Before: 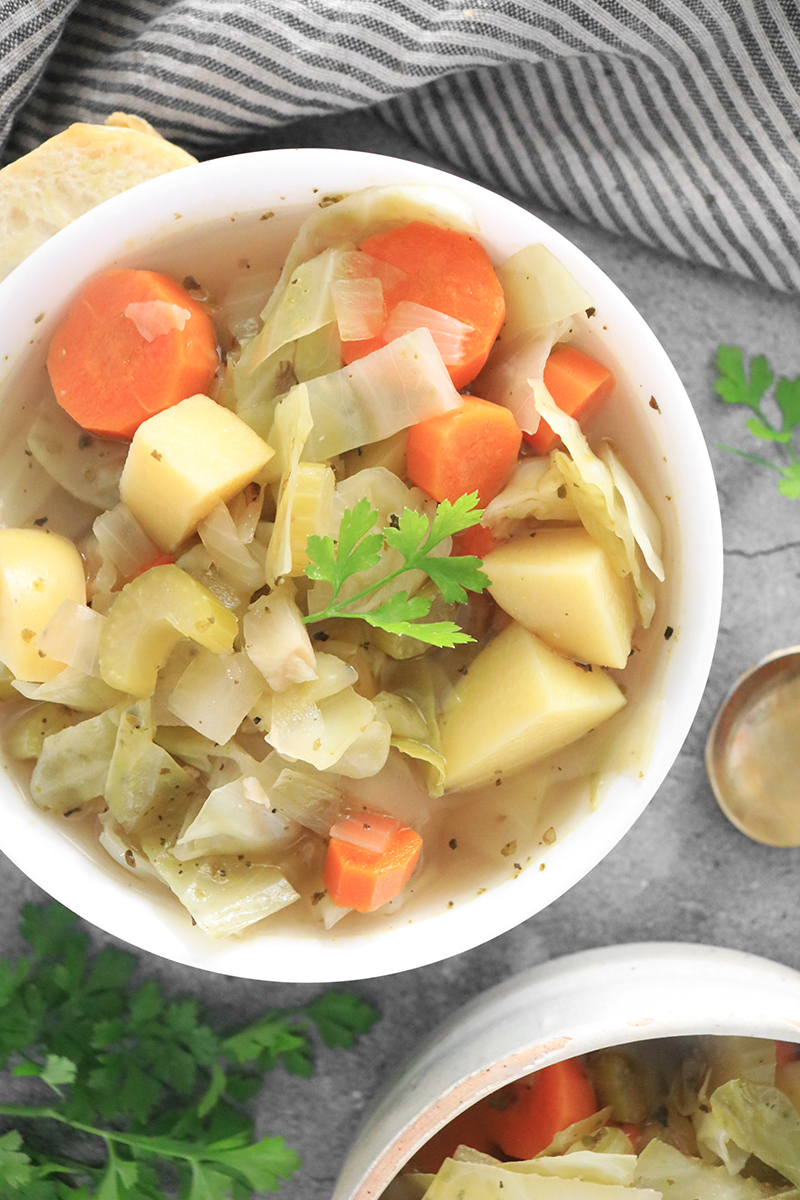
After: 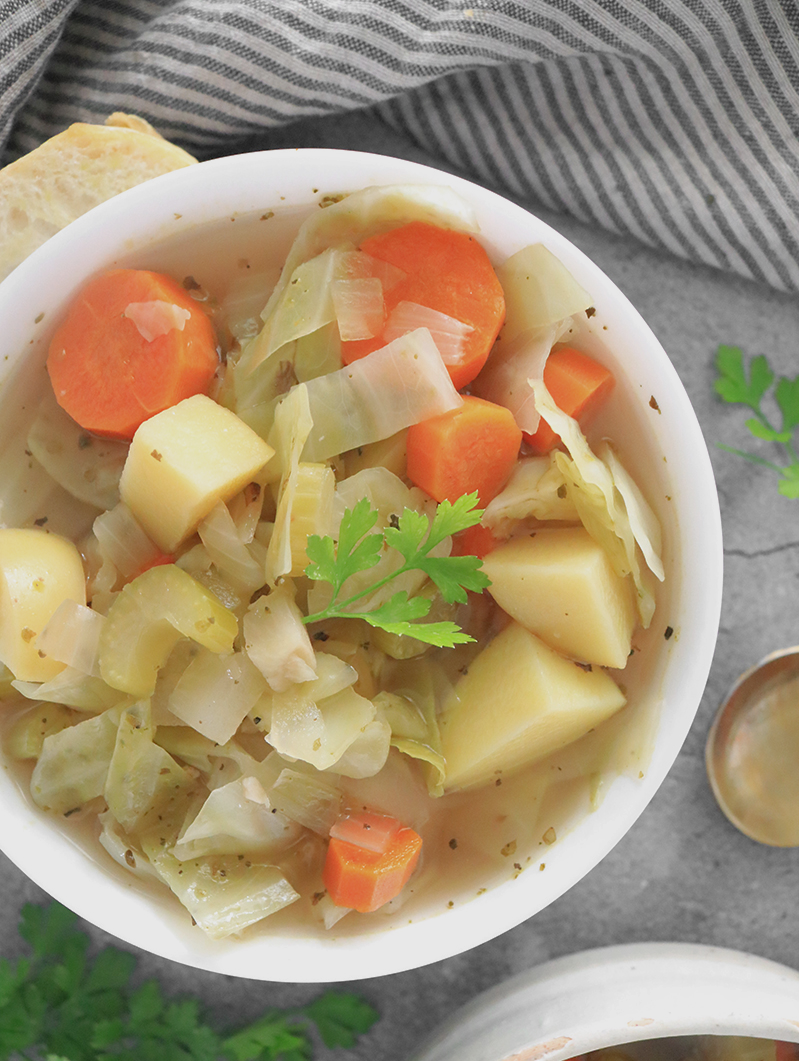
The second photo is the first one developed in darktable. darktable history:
crop and rotate: top 0%, bottom 11.569%
tone equalizer: -8 EV 0.236 EV, -7 EV 0.382 EV, -6 EV 0.429 EV, -5 EV 0.281 EV, -3 EV -0.251 EV, -2 EV -0.431 EV, -1 EV -0.435 EV, +0 EV -0.244 EV, edges refinement/feathering 500, mask exposure compensation -1.26 EV, preserve details no
